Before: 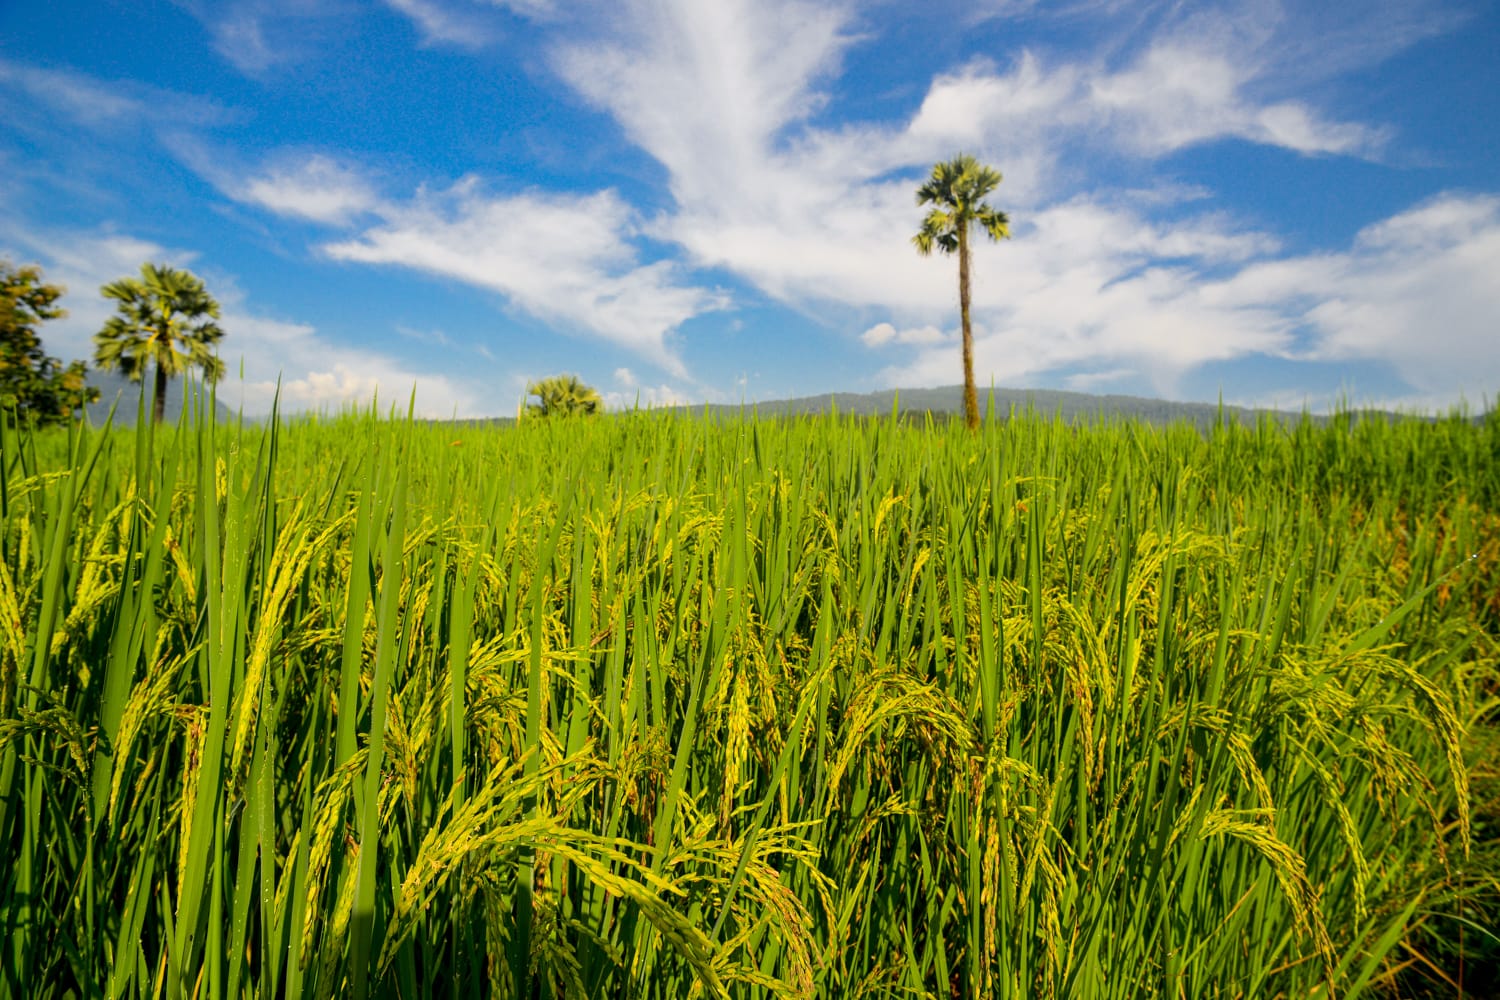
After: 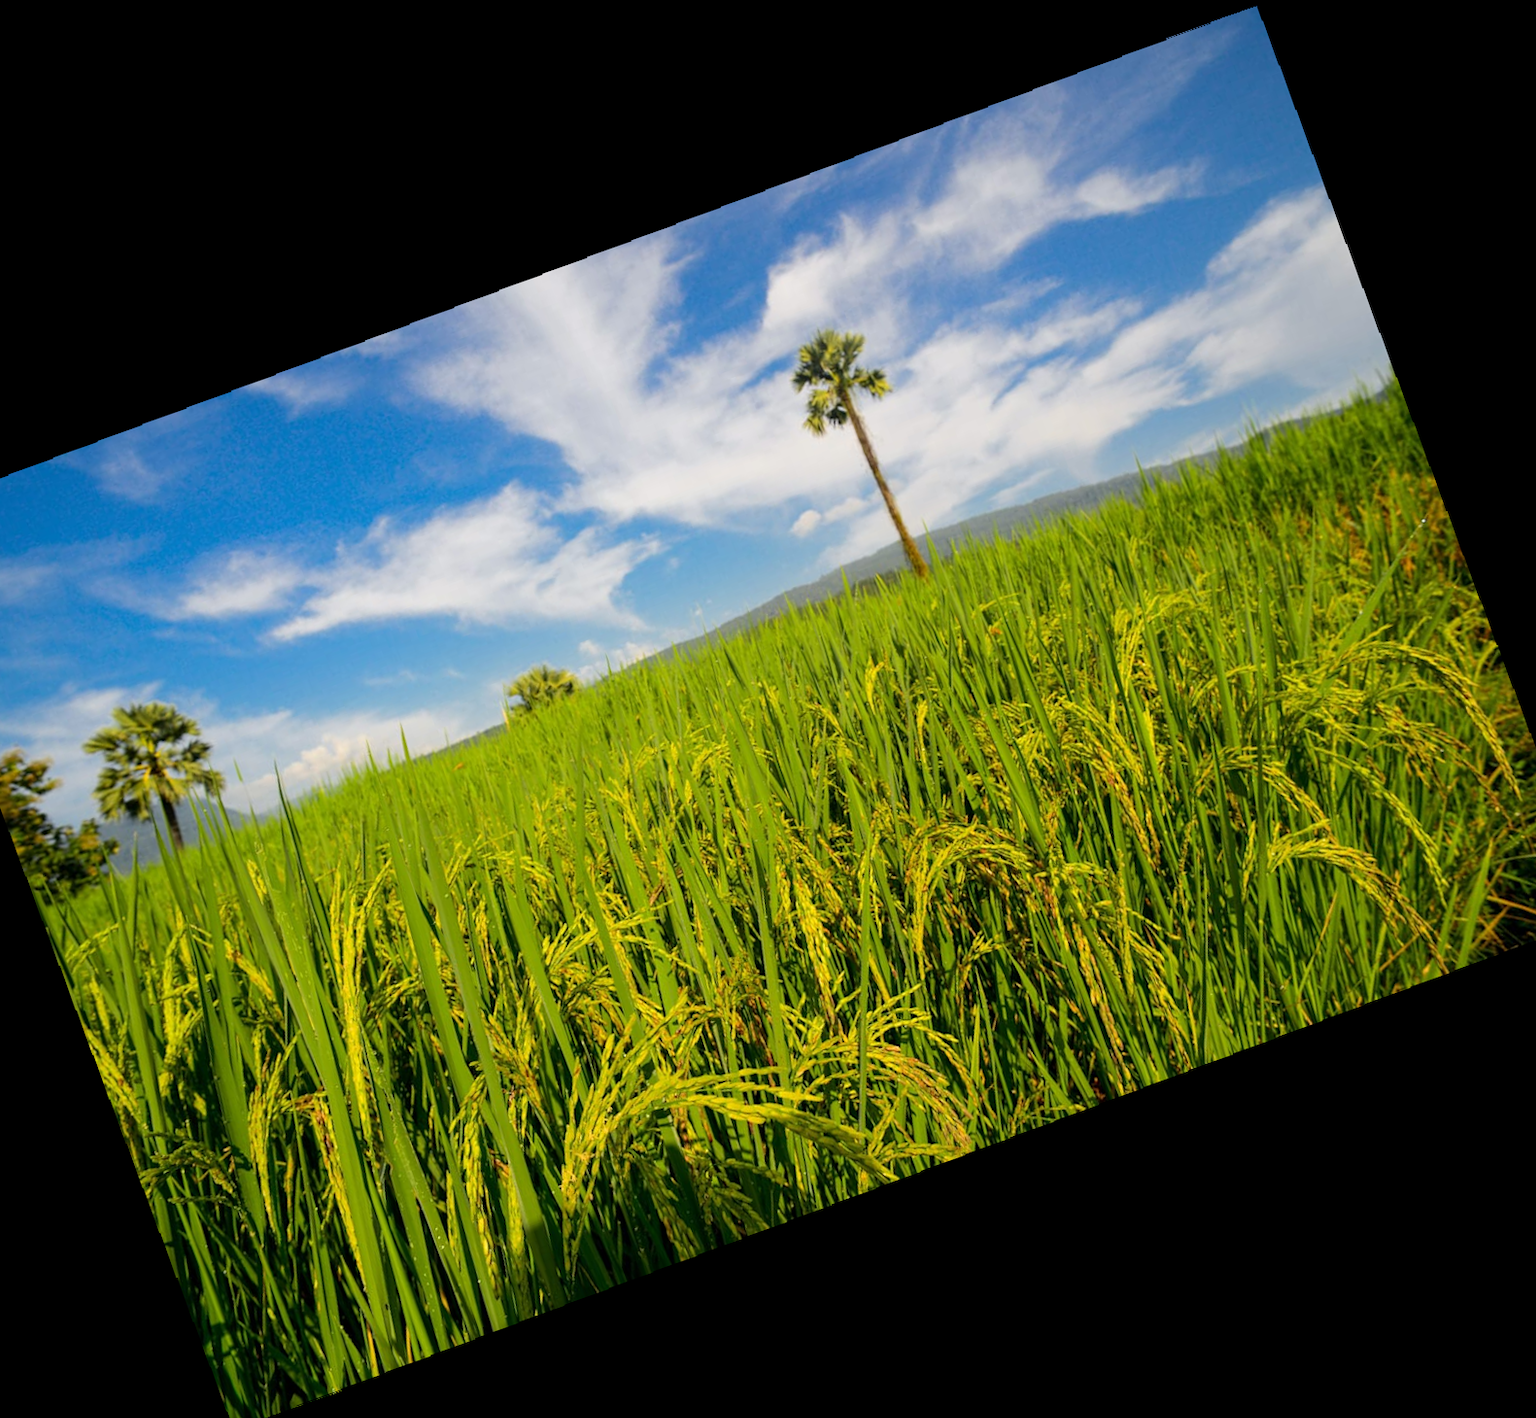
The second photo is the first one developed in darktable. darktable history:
crop and rotate: angle 19.43°, left 6.812%, right 4.125%, bottom 1.087%
rotate and perspective: rotation -1.17°, automatic cropping off
